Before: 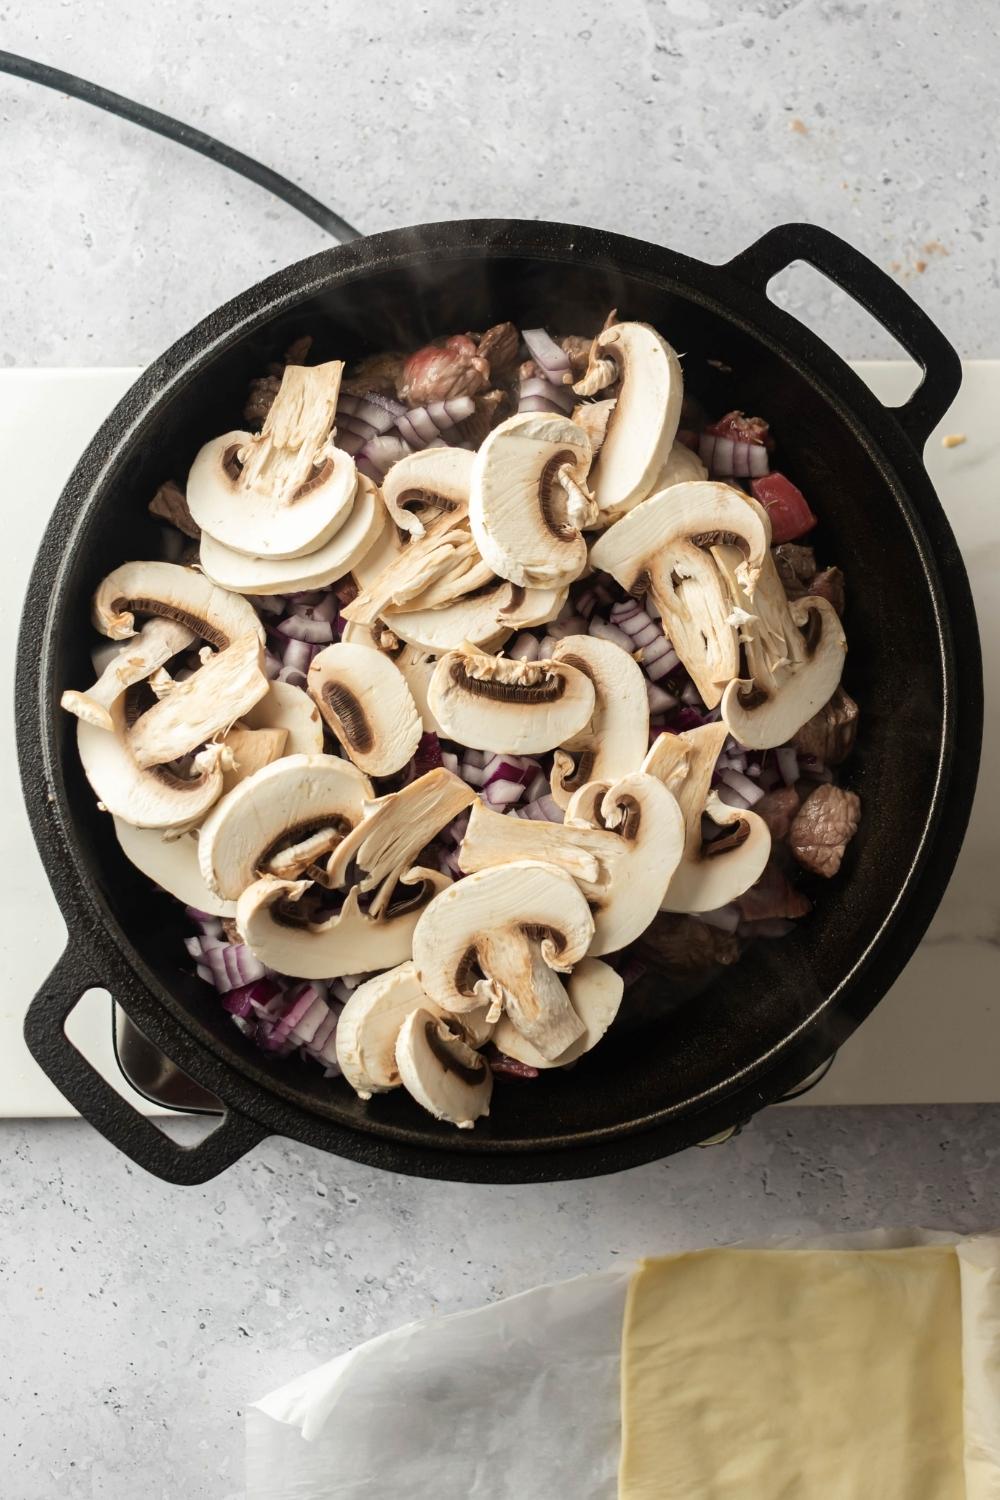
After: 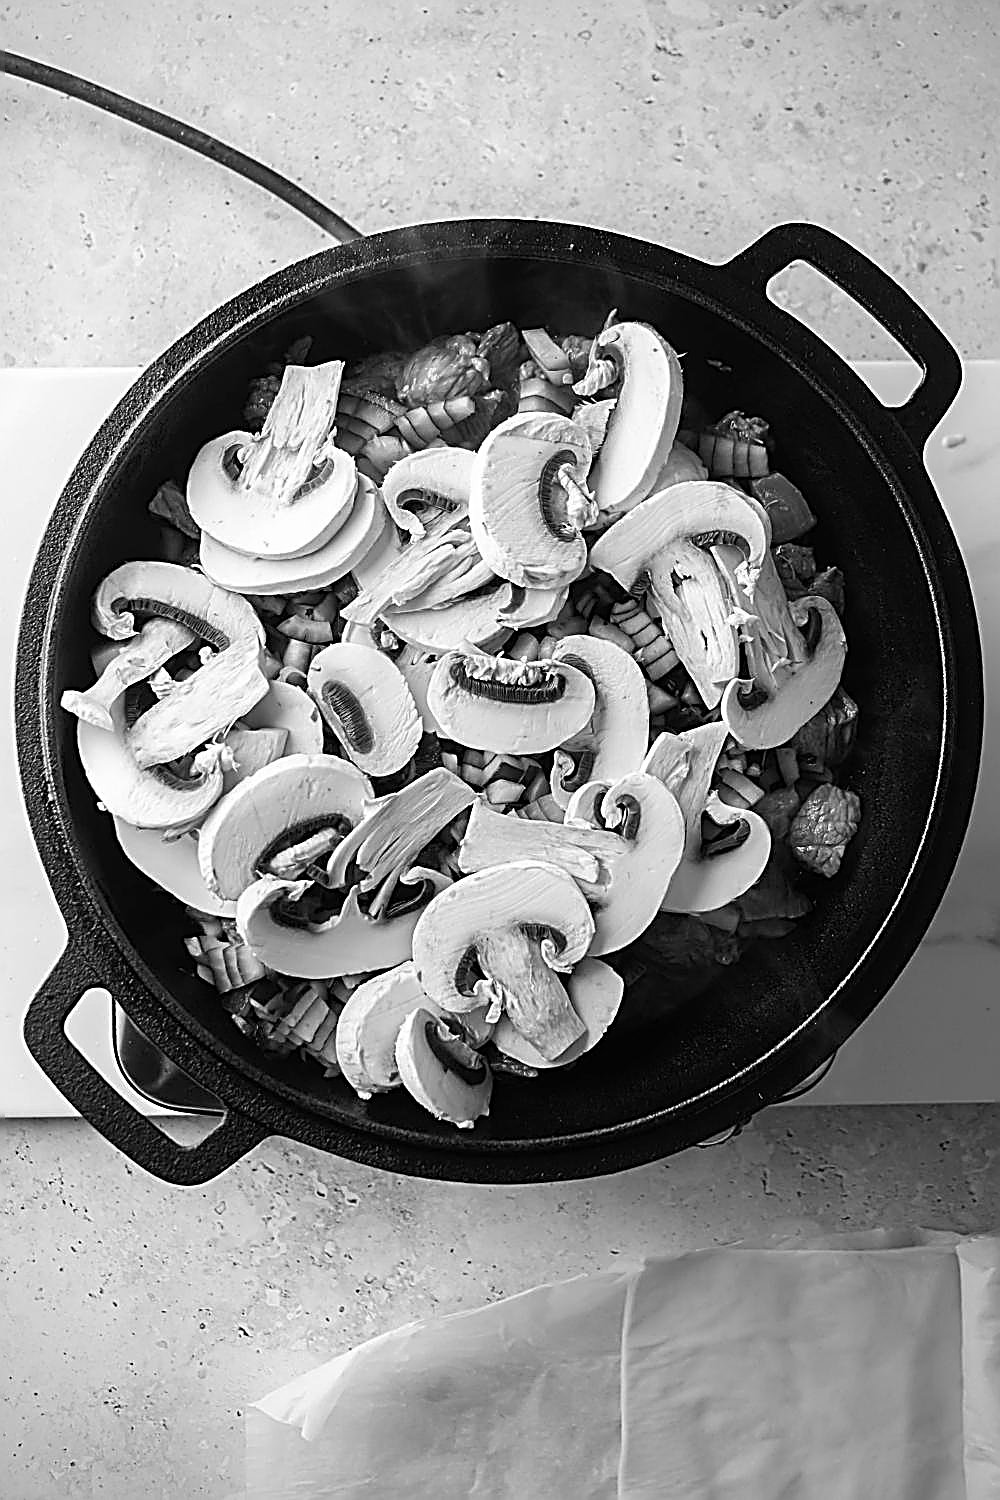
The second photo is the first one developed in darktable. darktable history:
sharpen: amount 2
monochrome: on, module defaults
vignetting: fall-off radius 60.92%
